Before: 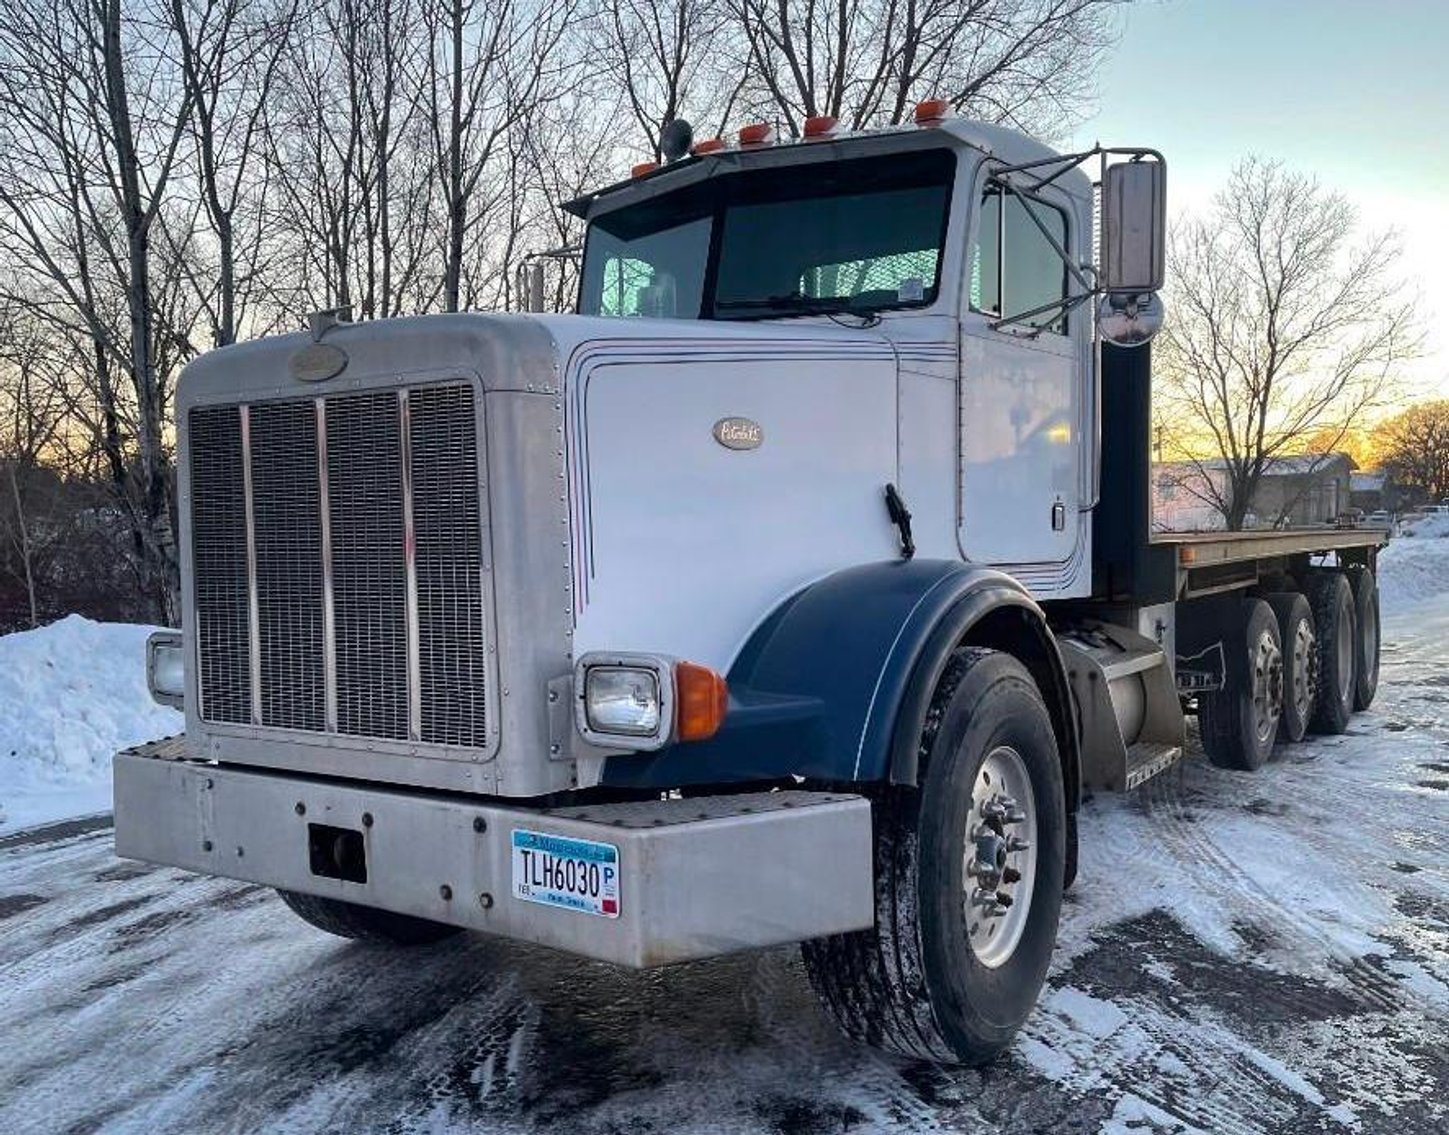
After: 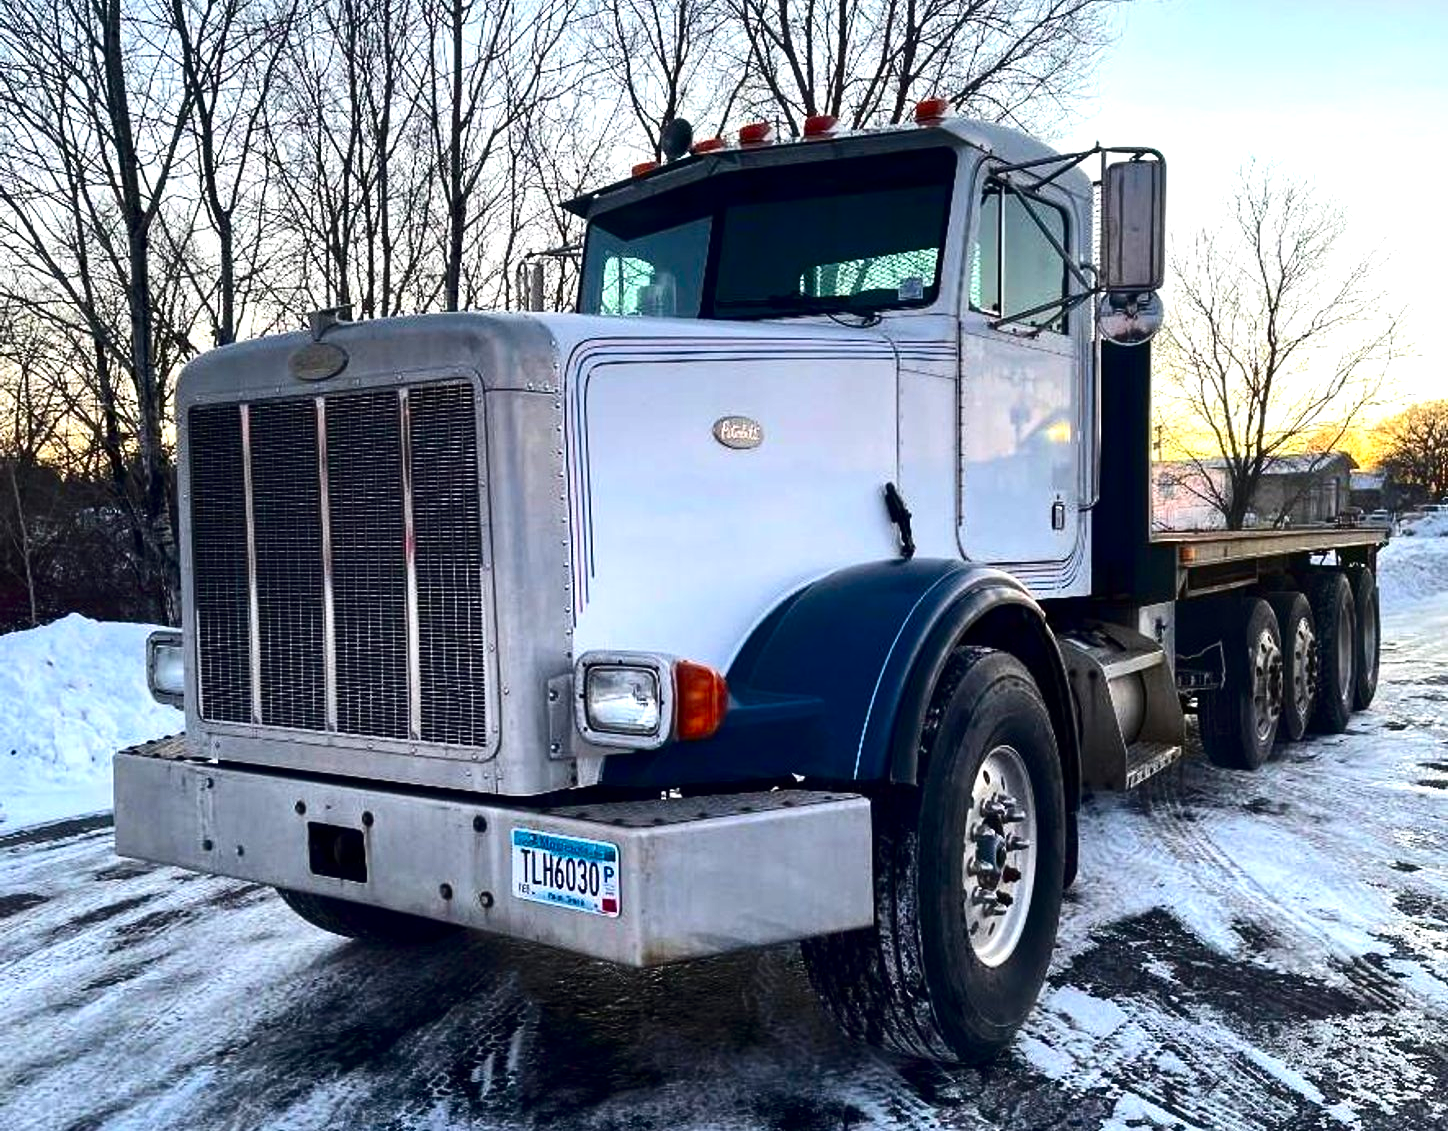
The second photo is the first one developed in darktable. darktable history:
crop: top 0.152%, bottom 0.149%
contrast brightness saturation: contrast 0.192, brightness -0.242, saturation 0.117
local contrast: mode bilateral grid, contrast 20, coarseness 50, detail 102%, midtone range 0.2
exposure: exposure 0.664 EV, compensate highlight preservation false
